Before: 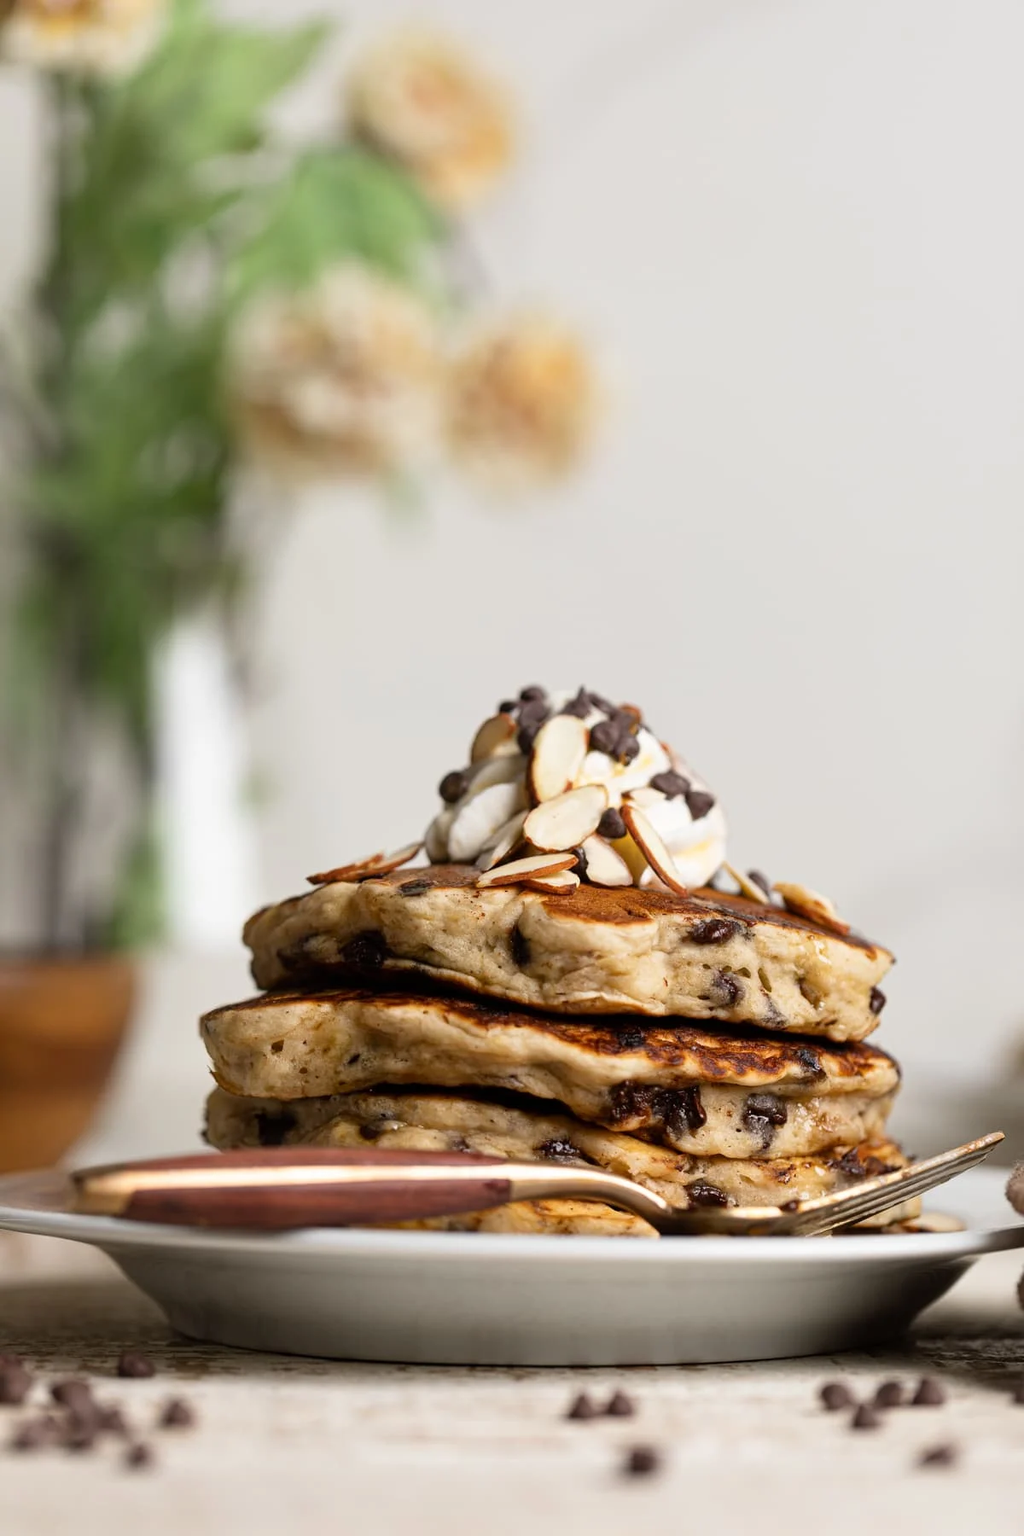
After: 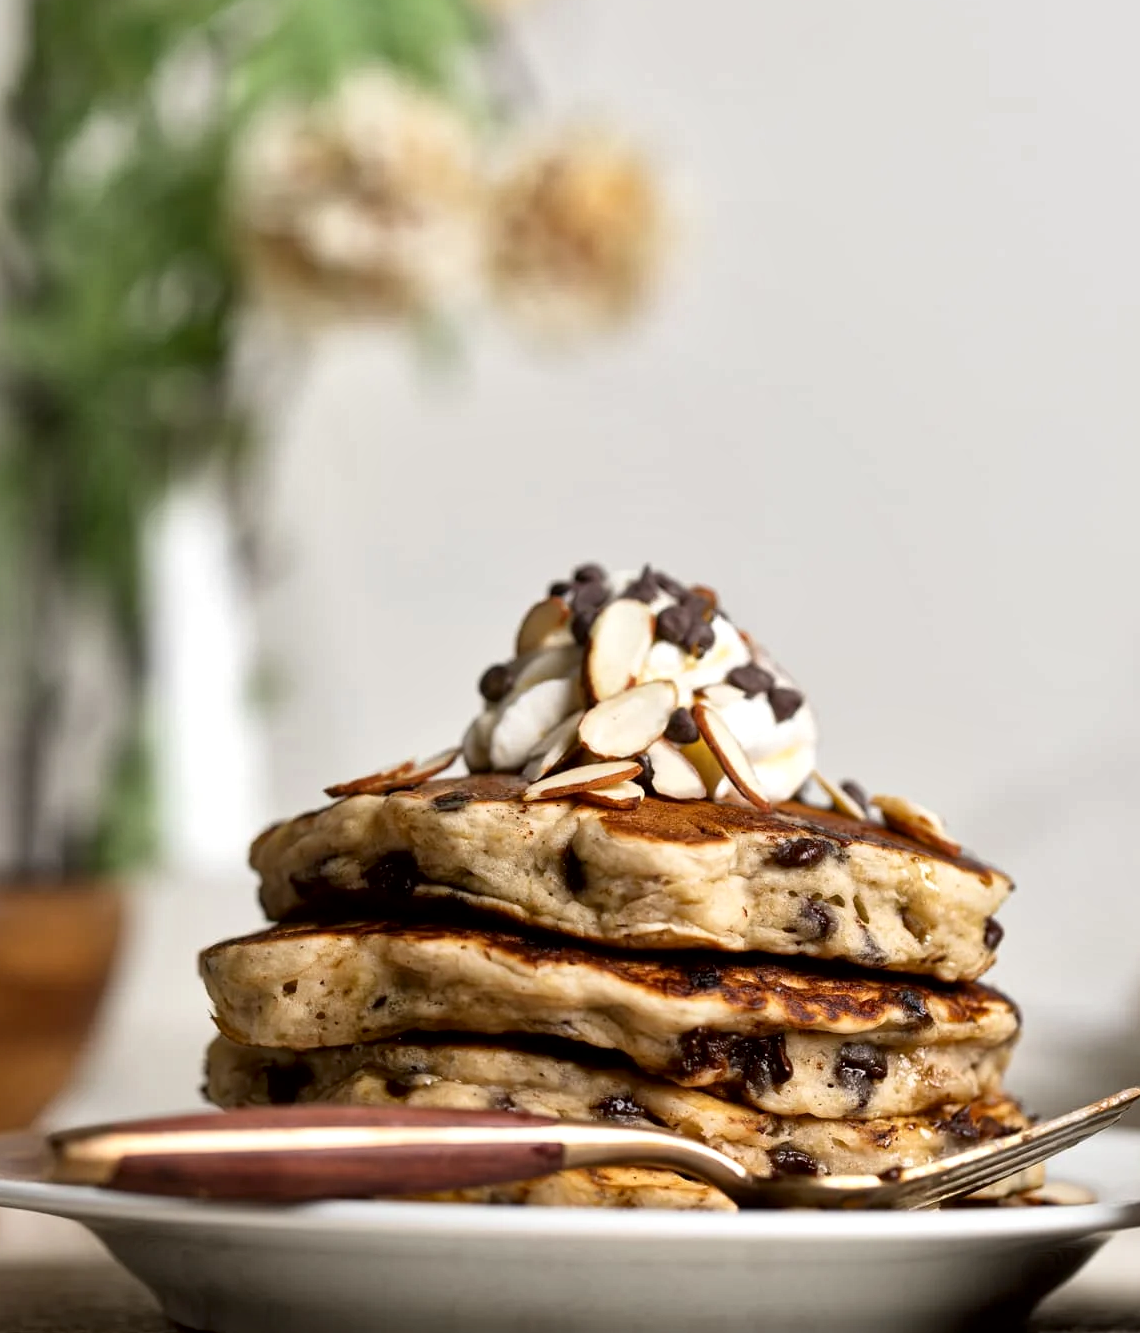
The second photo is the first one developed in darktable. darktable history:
tone equalizer: on, module defaults
local contrast: mode bilateral grid, contrast 20, coarseness 50, detail 171%, midtone range 0.2
crop and rotate: left 2.991%, top 13.302%, right 1.981%, bottom 12.636%
